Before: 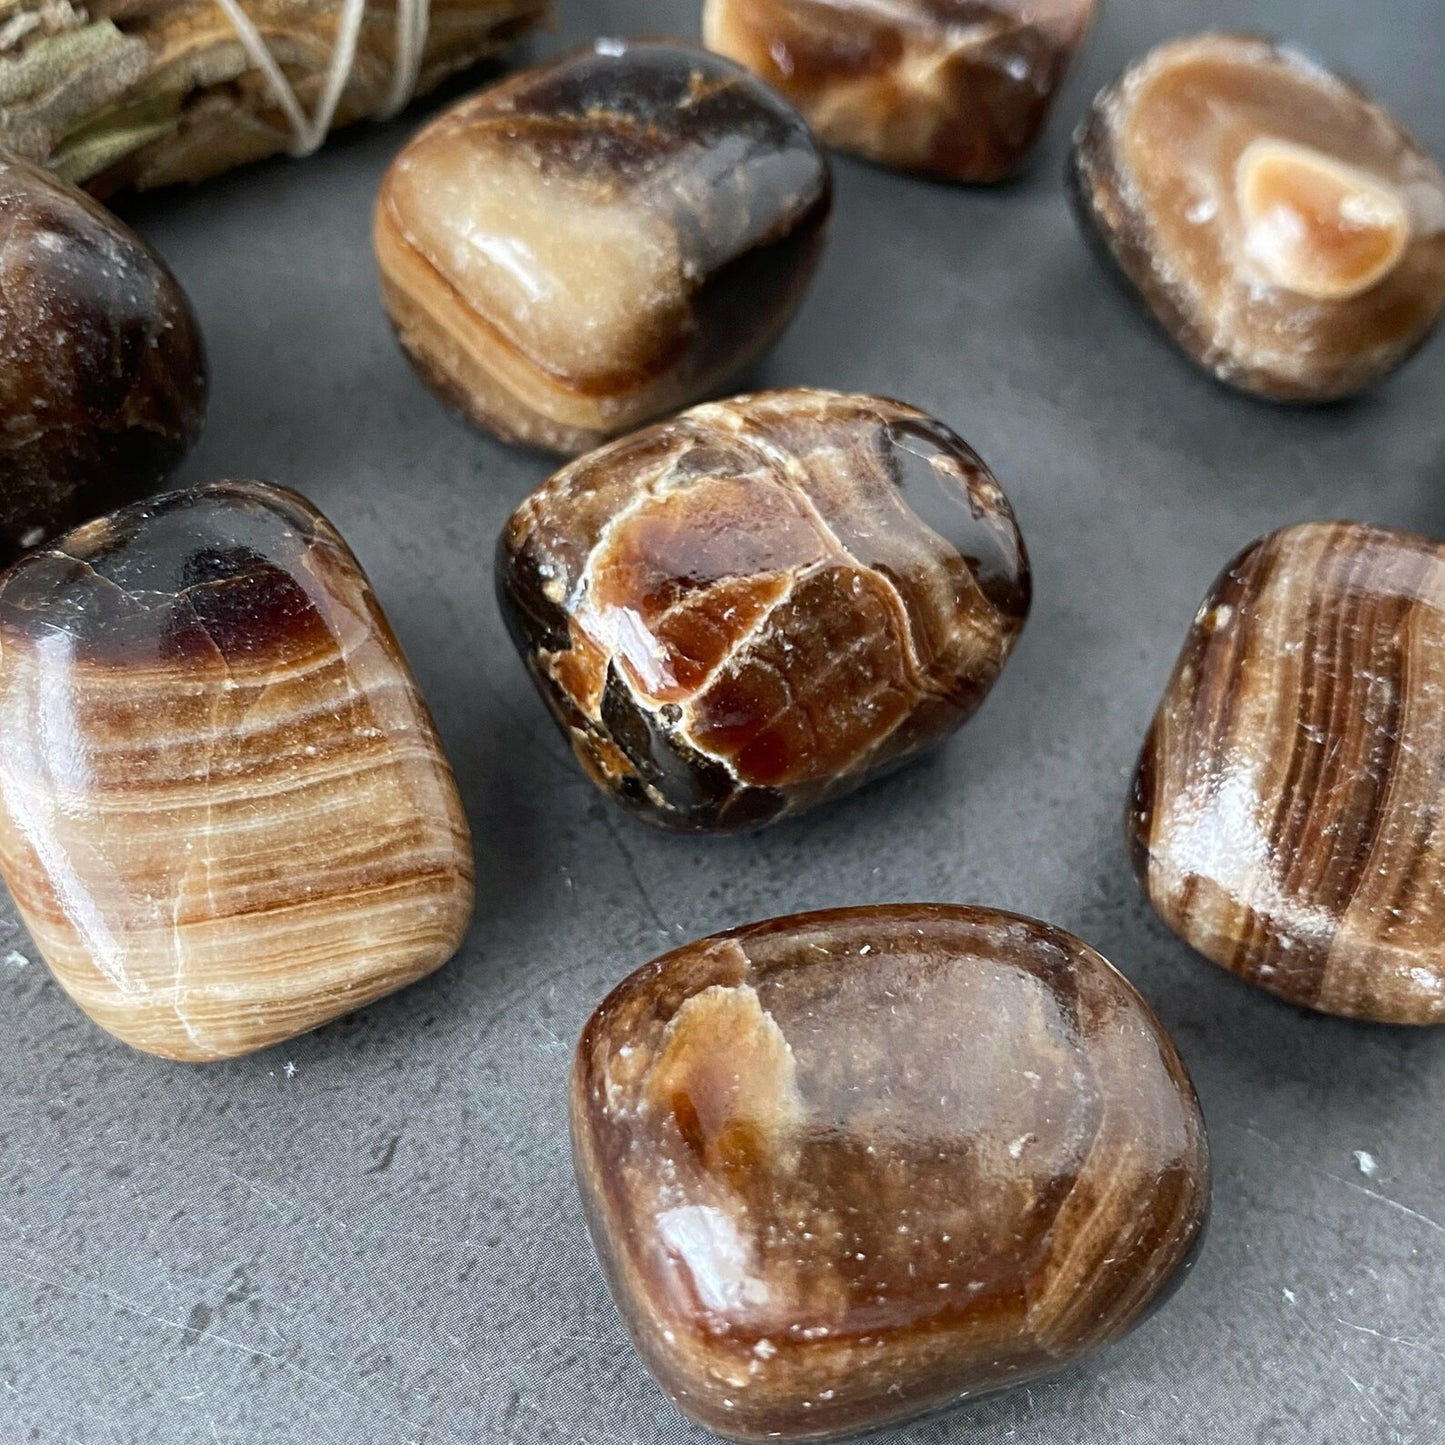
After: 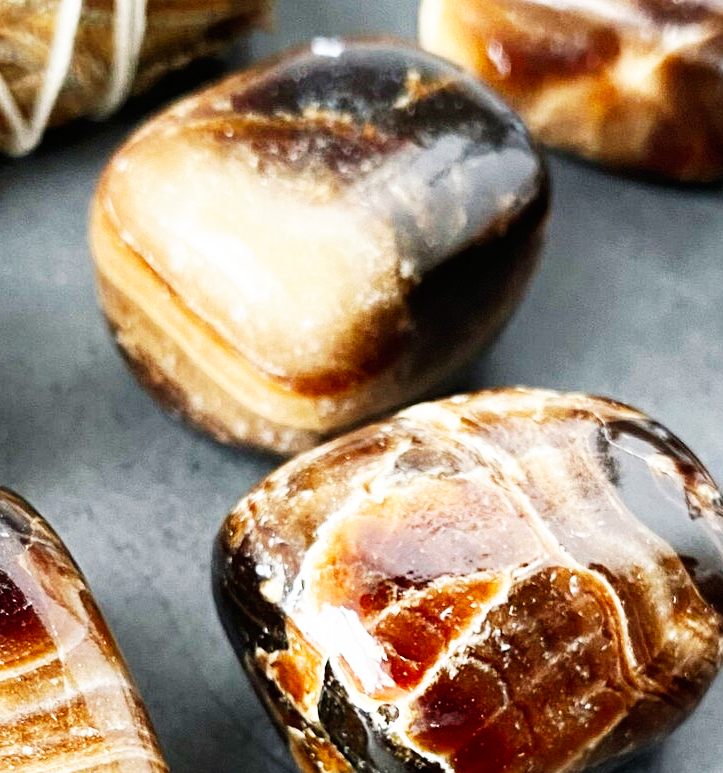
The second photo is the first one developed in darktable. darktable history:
crop: left 19.638%, right 30.309%, bottom 46.454%
base curve: curves: ch0 [(0, 0) (0.007, 0.004) (0.027, 0.03) (0.046, 0.07) (0.207, 0.54) (0.442, 0.872) (0.673, 0.972) (1, 1)], preserve colors none
